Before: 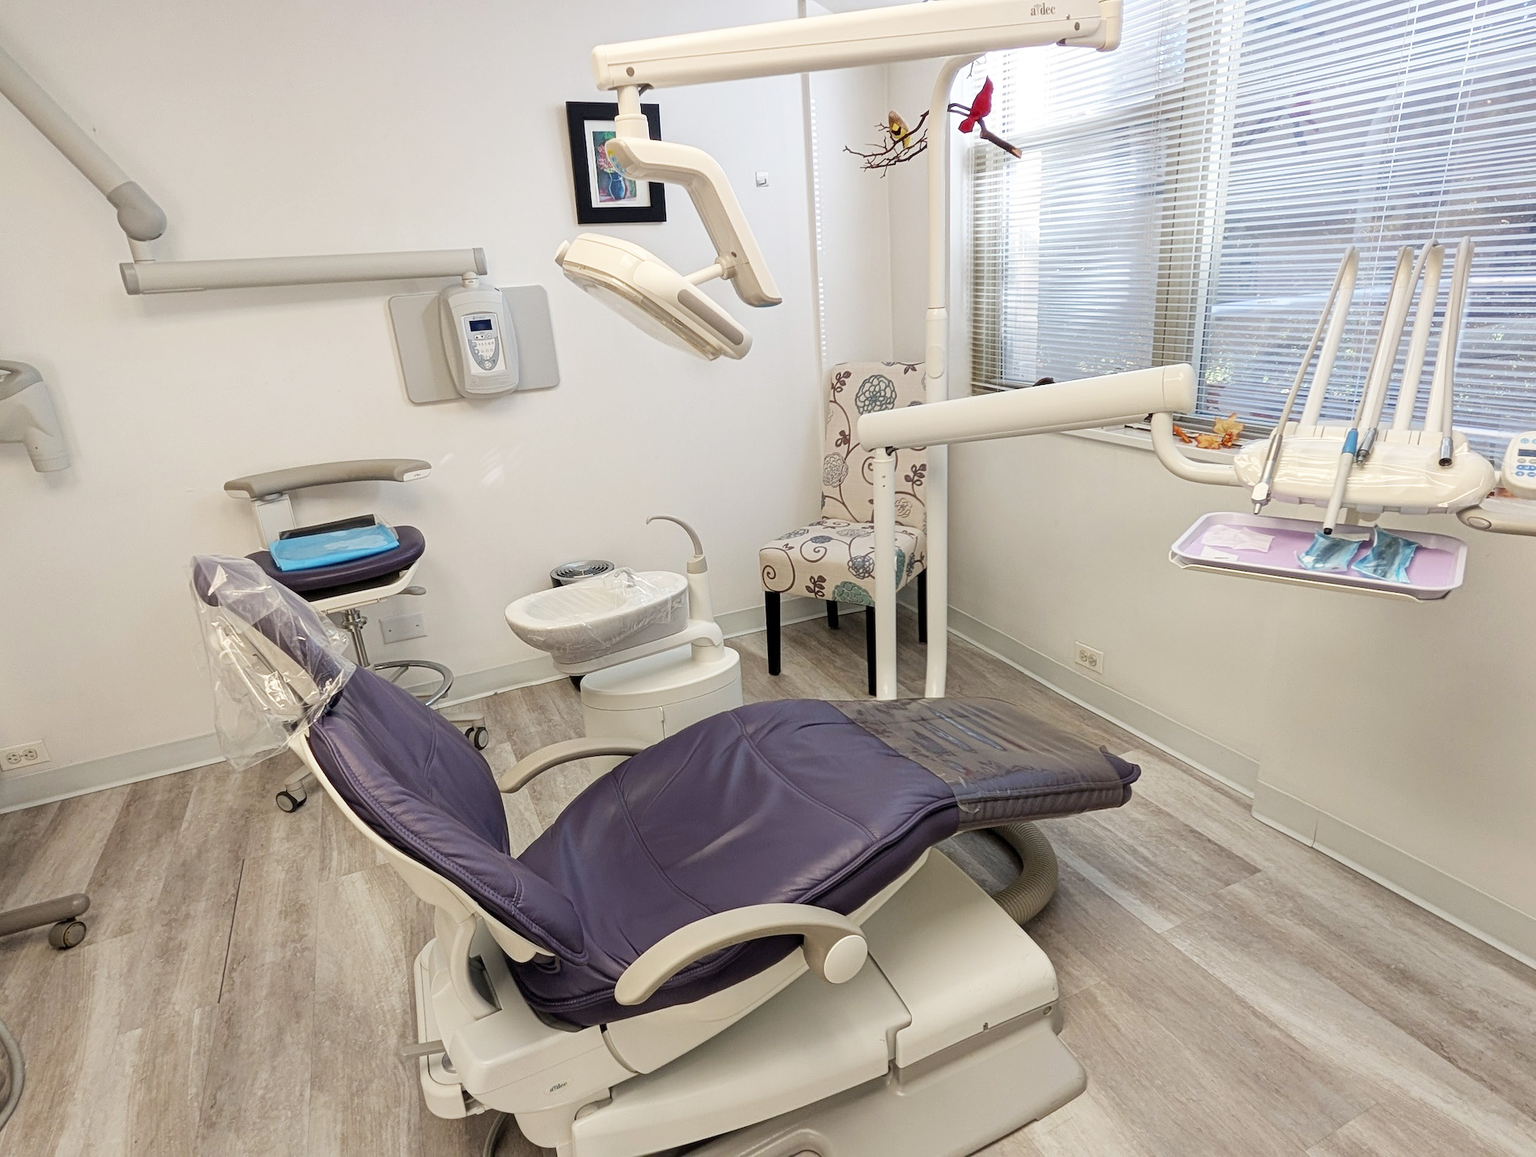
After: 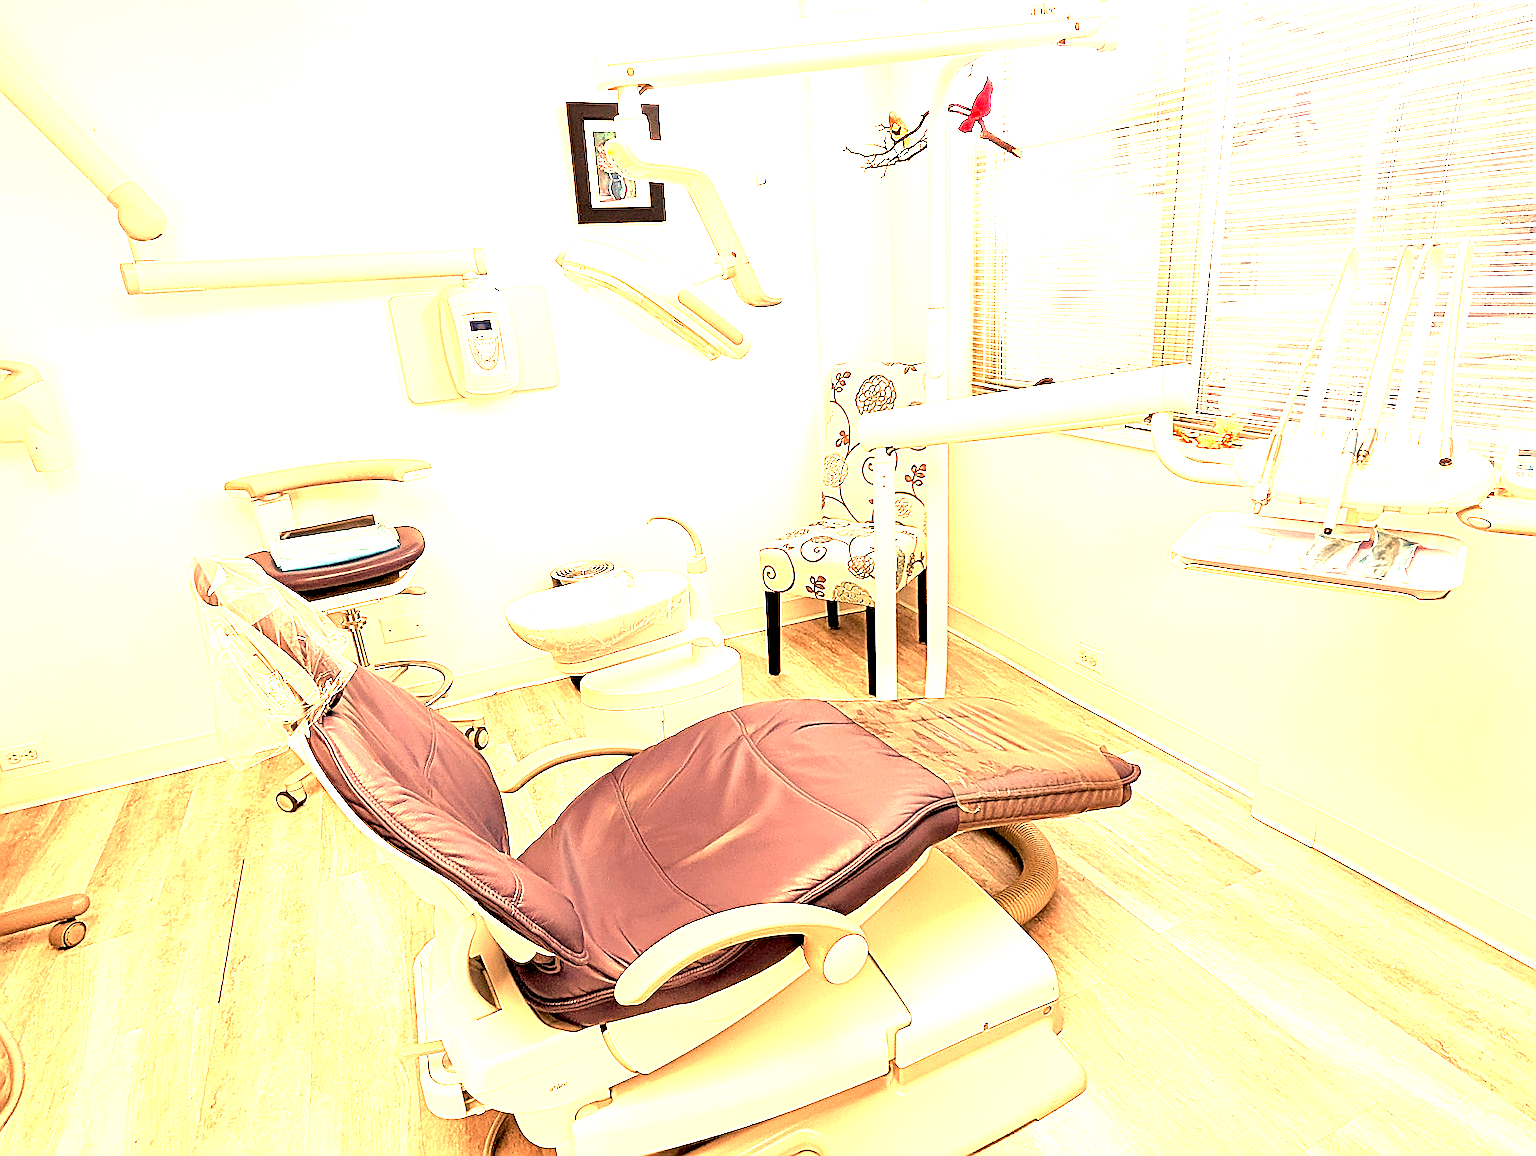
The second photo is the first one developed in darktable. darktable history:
sharpen: radius 1.4, amount 1.25, threshold 0.7
white balance: red 1.467, blue 0.684
exposure: black level correction 0.005, exposure 2.084 EV, compensate highlight preservation false
